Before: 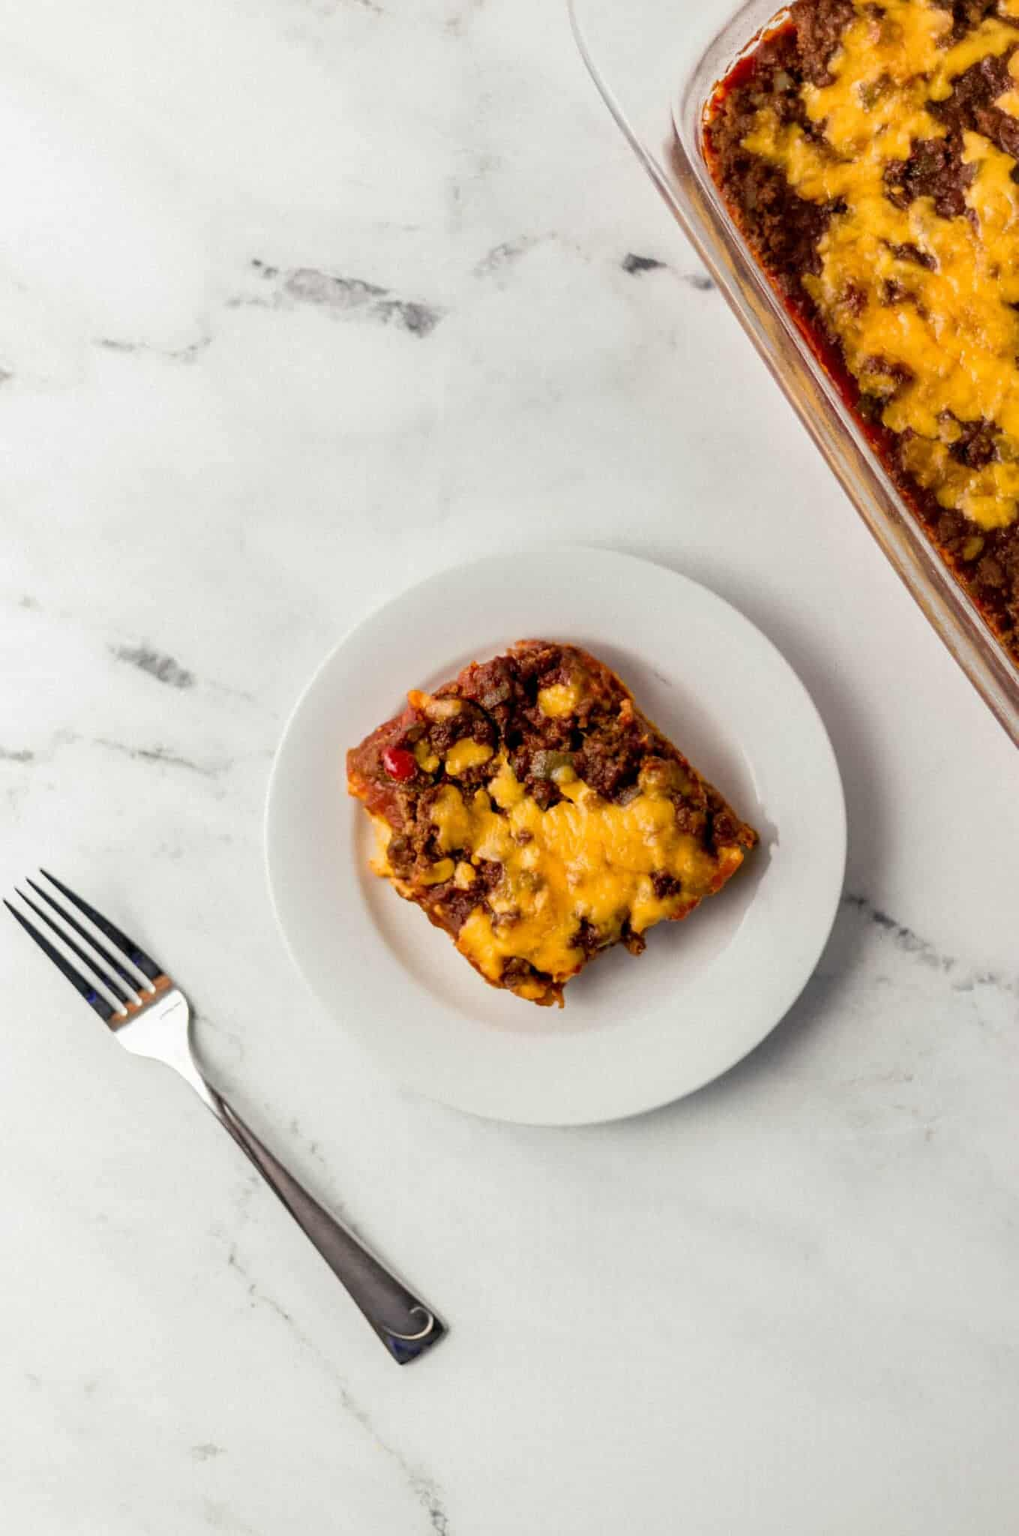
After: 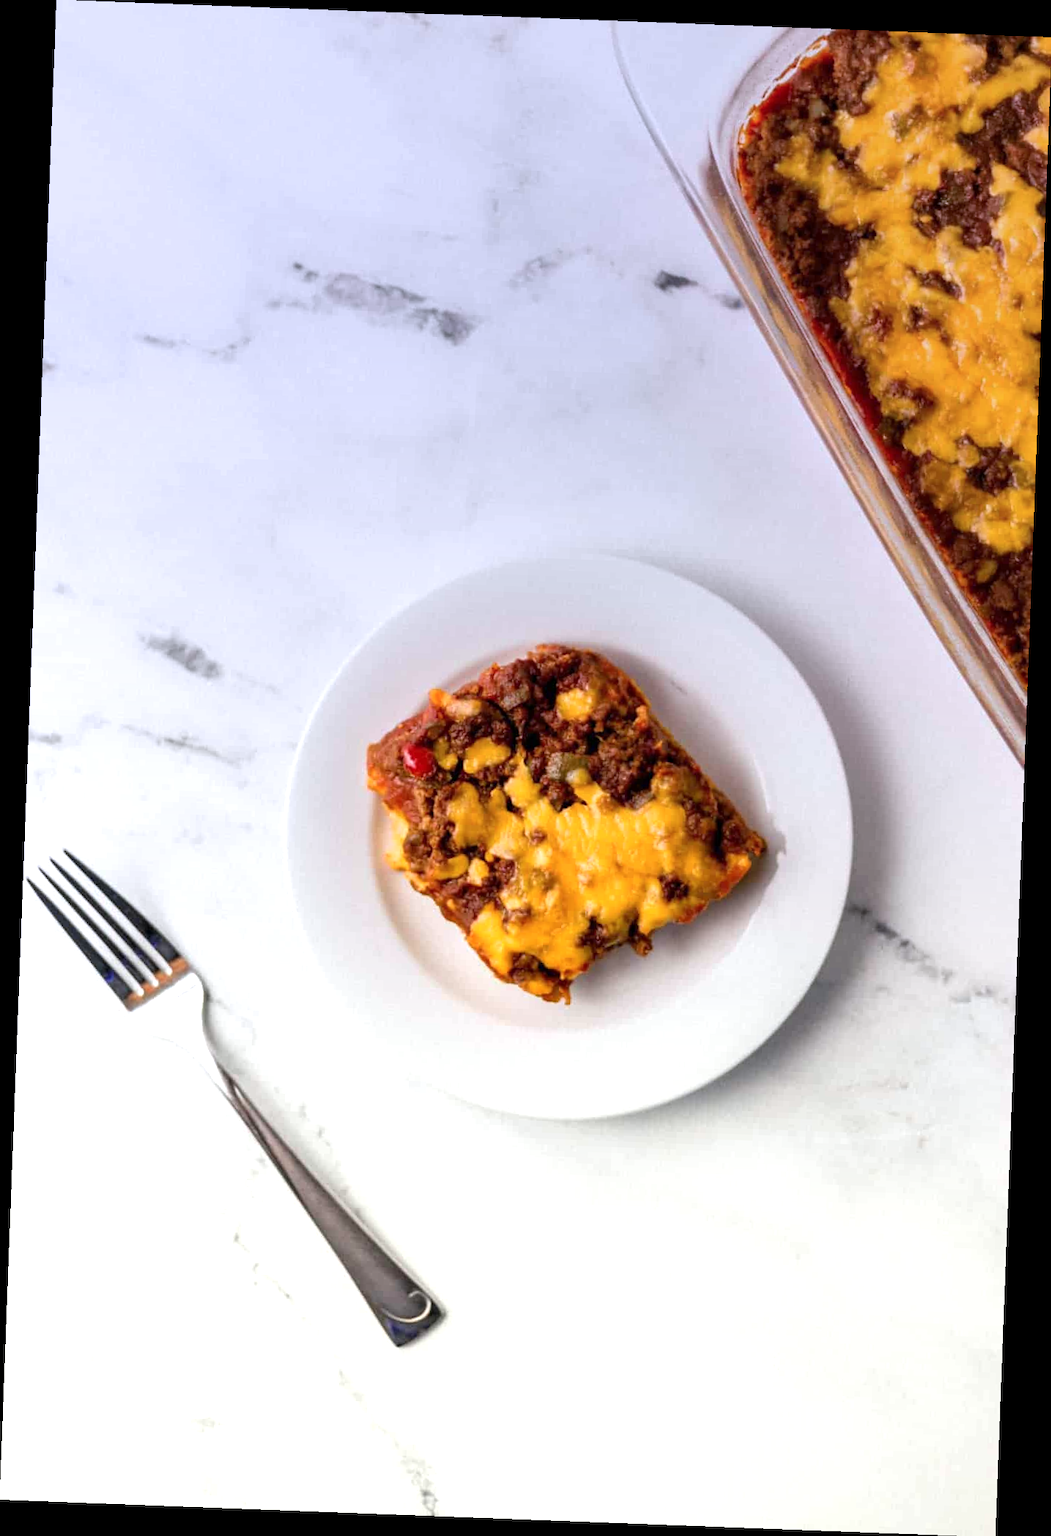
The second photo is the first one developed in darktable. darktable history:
graduated density: hue 238.83°, saturation 50%
exposure: exposure 0.669 EV, compensate highlight preservation false
rotate and perspective: rotation 2.17°, automatic cropping off
